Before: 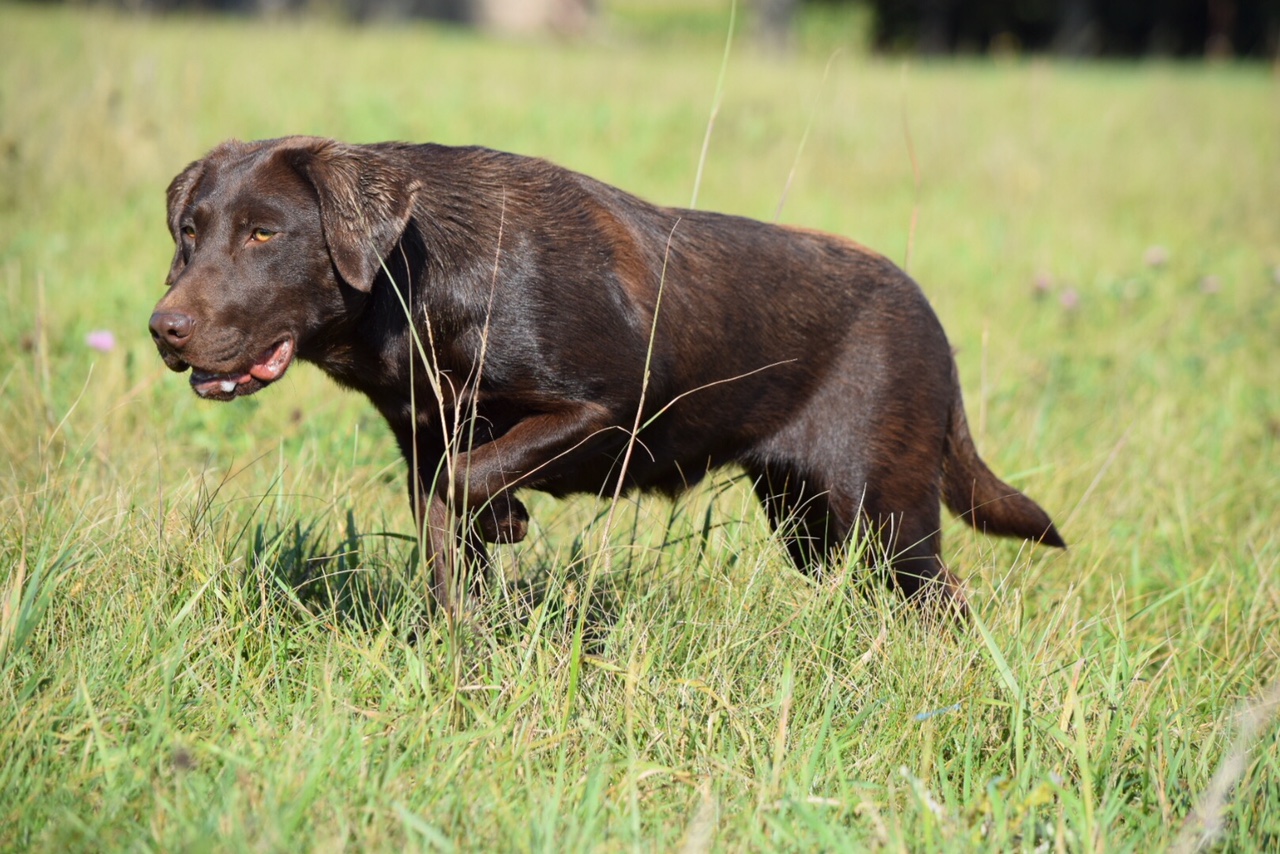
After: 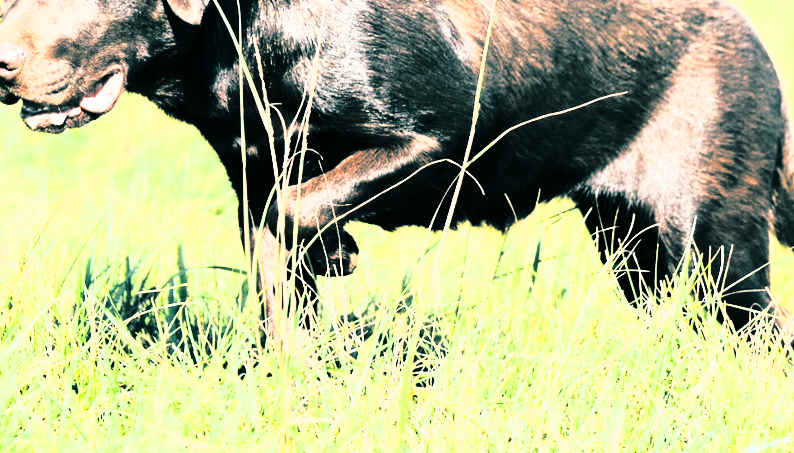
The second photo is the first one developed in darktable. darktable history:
crop: left 13.312%, top 31.28%, right 24.627%, bottom 15.582%
rgb curve: curves: ch0 [(0, 0) (0.21, 0.15) (0.24, 0.21) (0.5, 0.75) (0.75, 0.96) (0.89, 0.99) (1, 1)]; ch1 [(0, 0.02) (0.21, 0.13) (0.25, 0.2) (0.5, 0.67) (0.75, 0.9) (0.89, 0.97) (1, 1)]; ch2 [(0, 0.02) (0.21, 0.13) (0.25, 0.2) (0.5, 0.67) (0.75, 0.9) (0.89, 0.97) (1, 1)], compensate middle gray true
base curve: curves: ch0 [(0, 0) (0.028, 0.03) (0.121, 0.232) (0.46, 0.748) (0.859, 0.968) (1, 1)]
split-toning: shadows › hue 186.43°, highlights › hue 49.29°, compress 30.29%
shadows and highlights: shadows 29.32, highlights -29.32, low approximation 0.01, soften with gaussian
exposure: black level correction 0, exposure 0.7 EV, compensate exposure bias true, compensate highlight preservation false
color correction: highlights a* -4.73, highlights b* 5.06, saturation 0.97
white balance: red 1.009, blue 1.027
